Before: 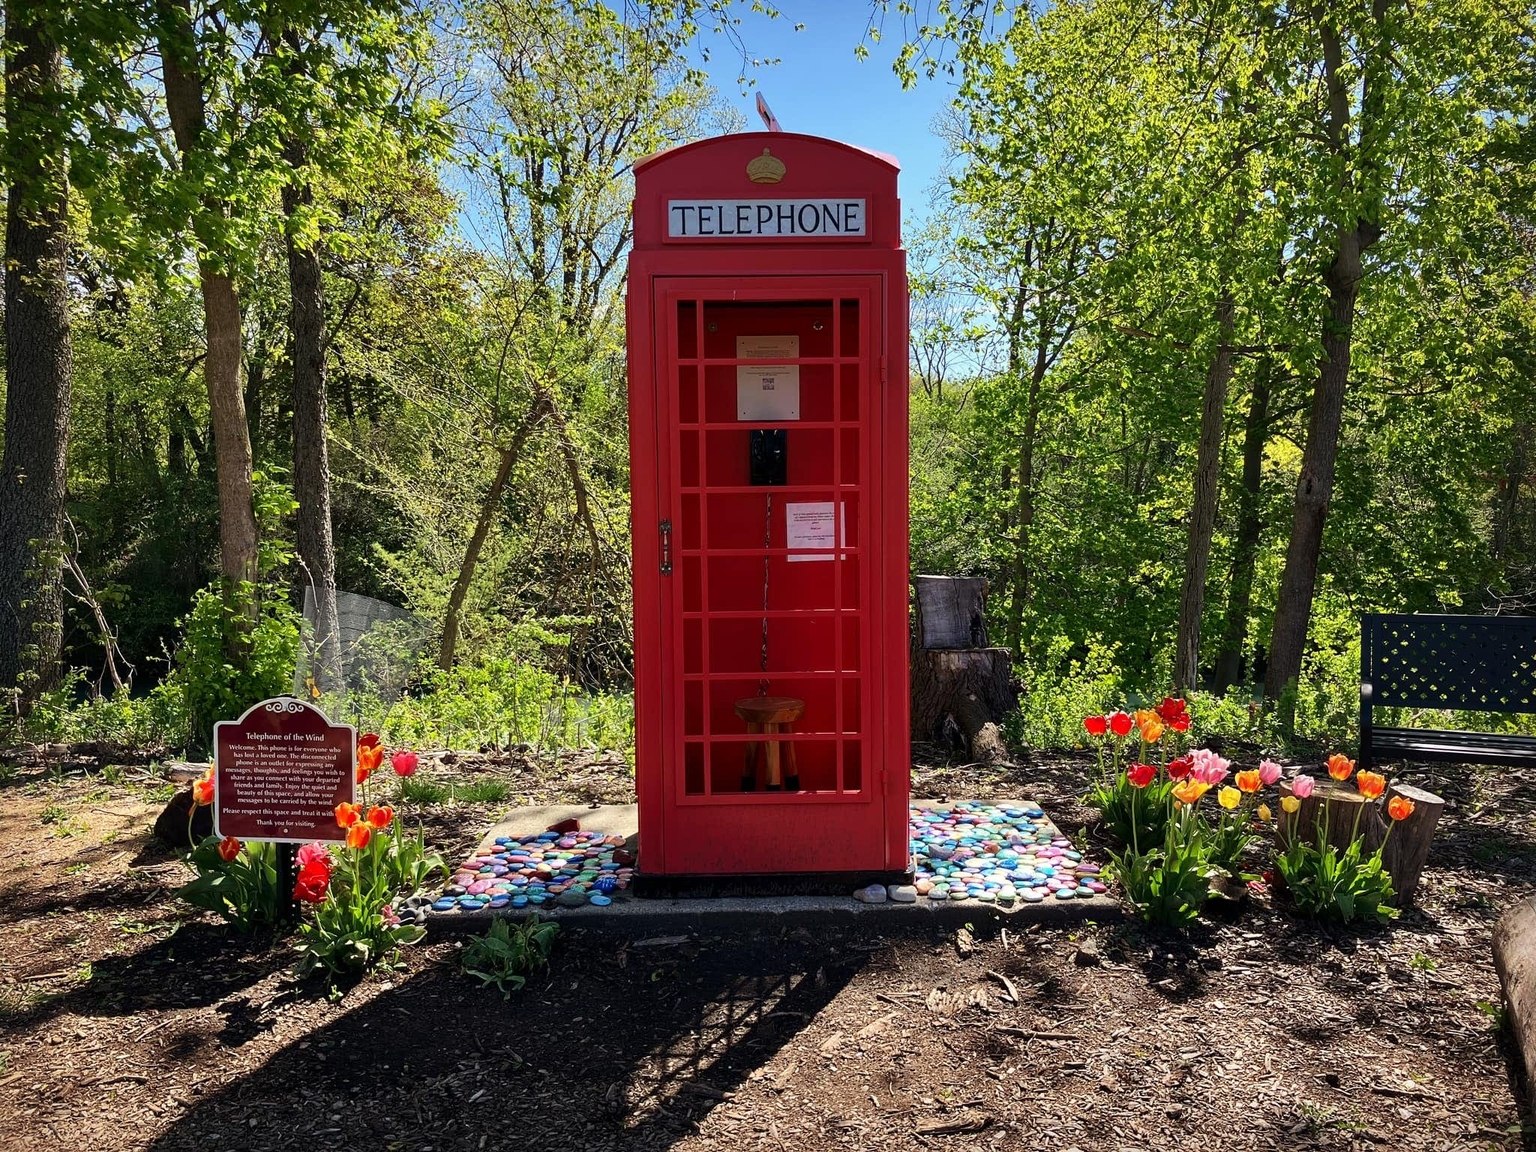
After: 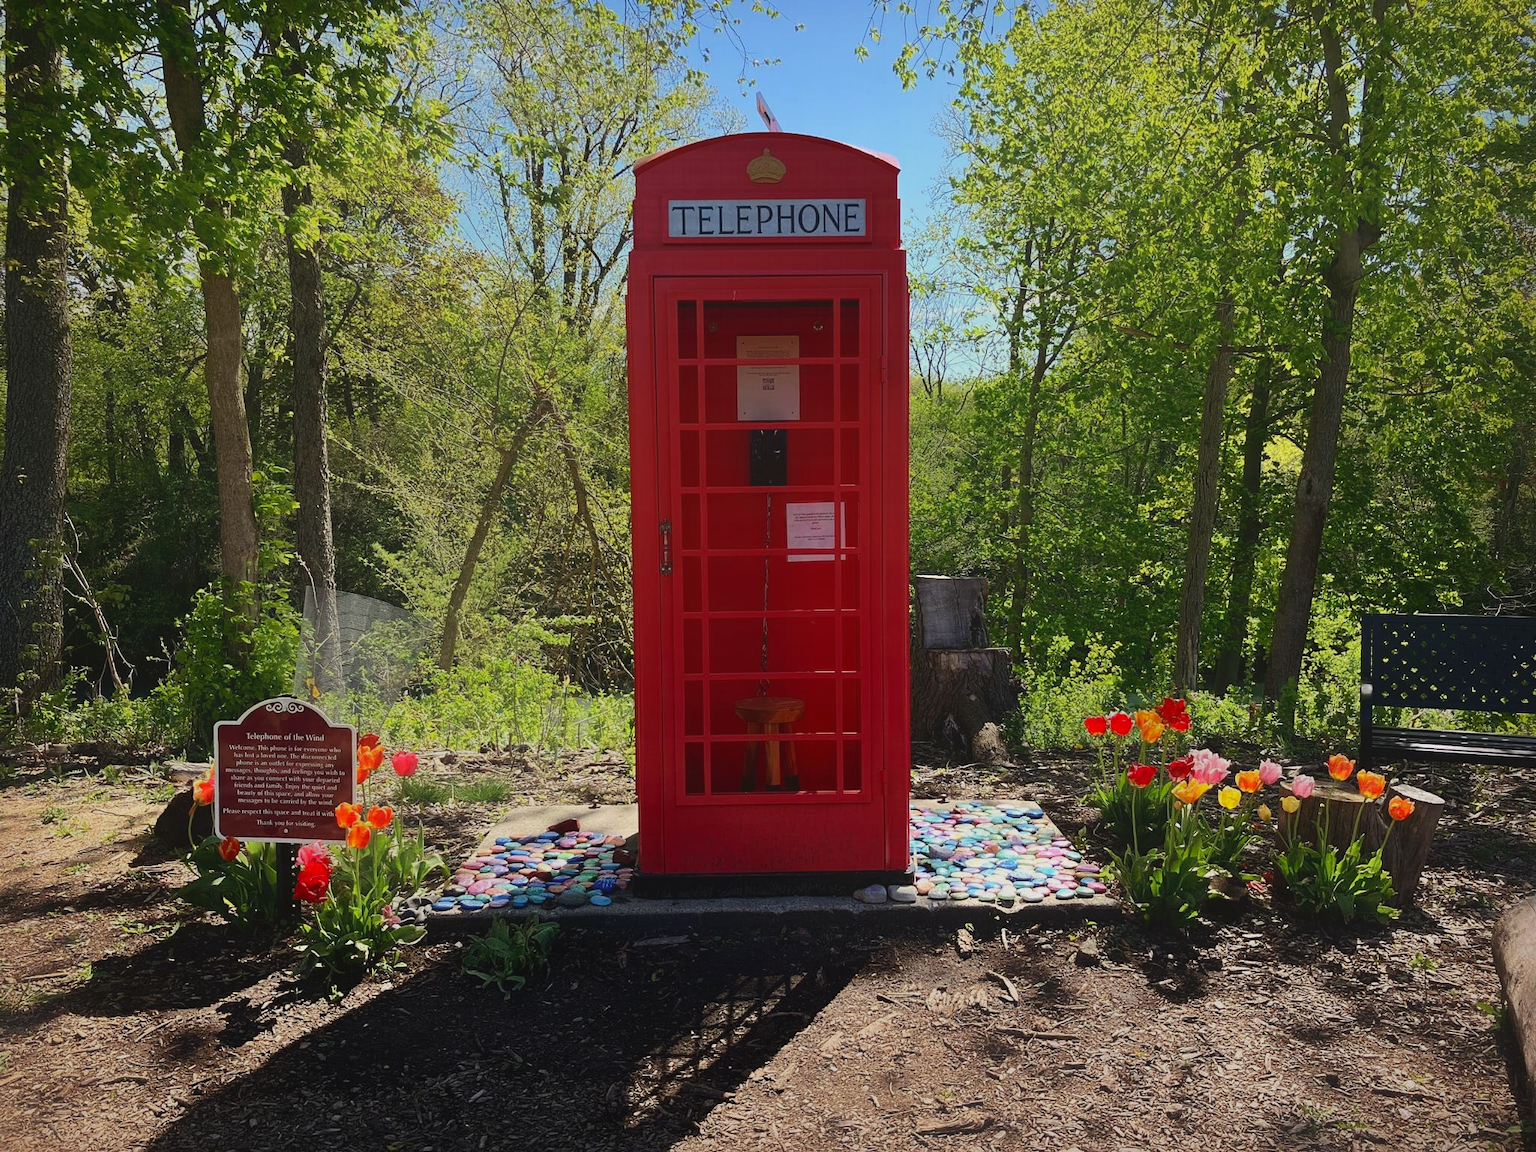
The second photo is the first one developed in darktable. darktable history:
contrast equalizer: octaves 7, y [[0.6 ×6], [0.55 ×6], [0 ×6], [0 ×6], [0 ×6]], mix -0.998
tone equalizer: edges refinement/feathering 500, mask exposure compensation -1.57 EV, preserve details no
